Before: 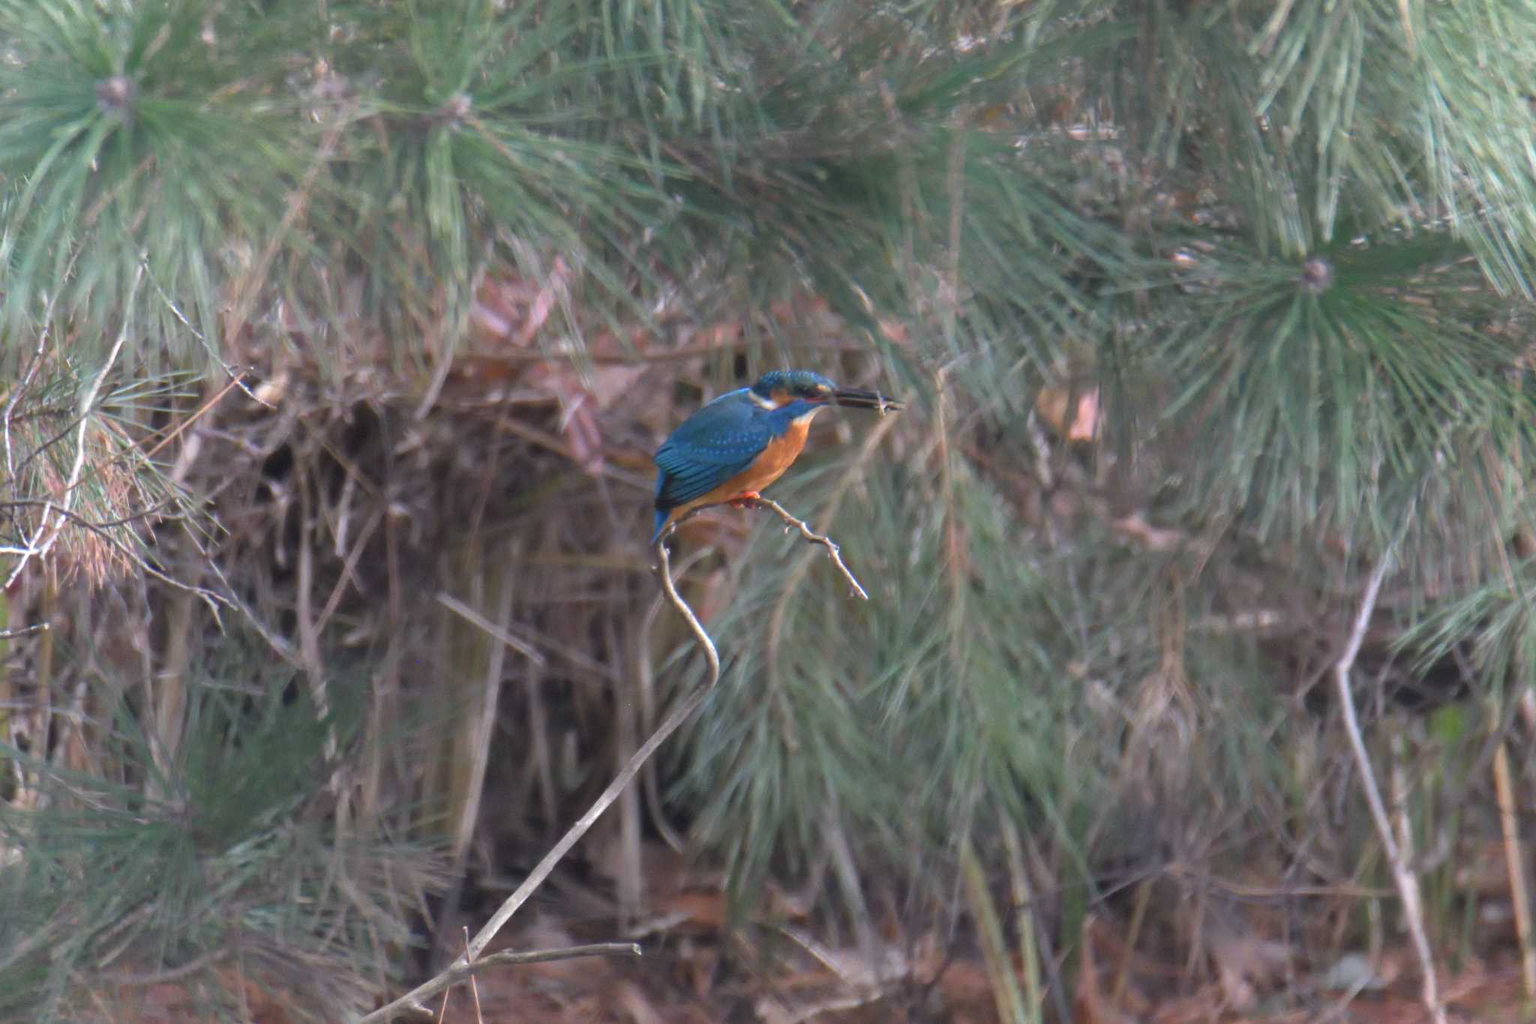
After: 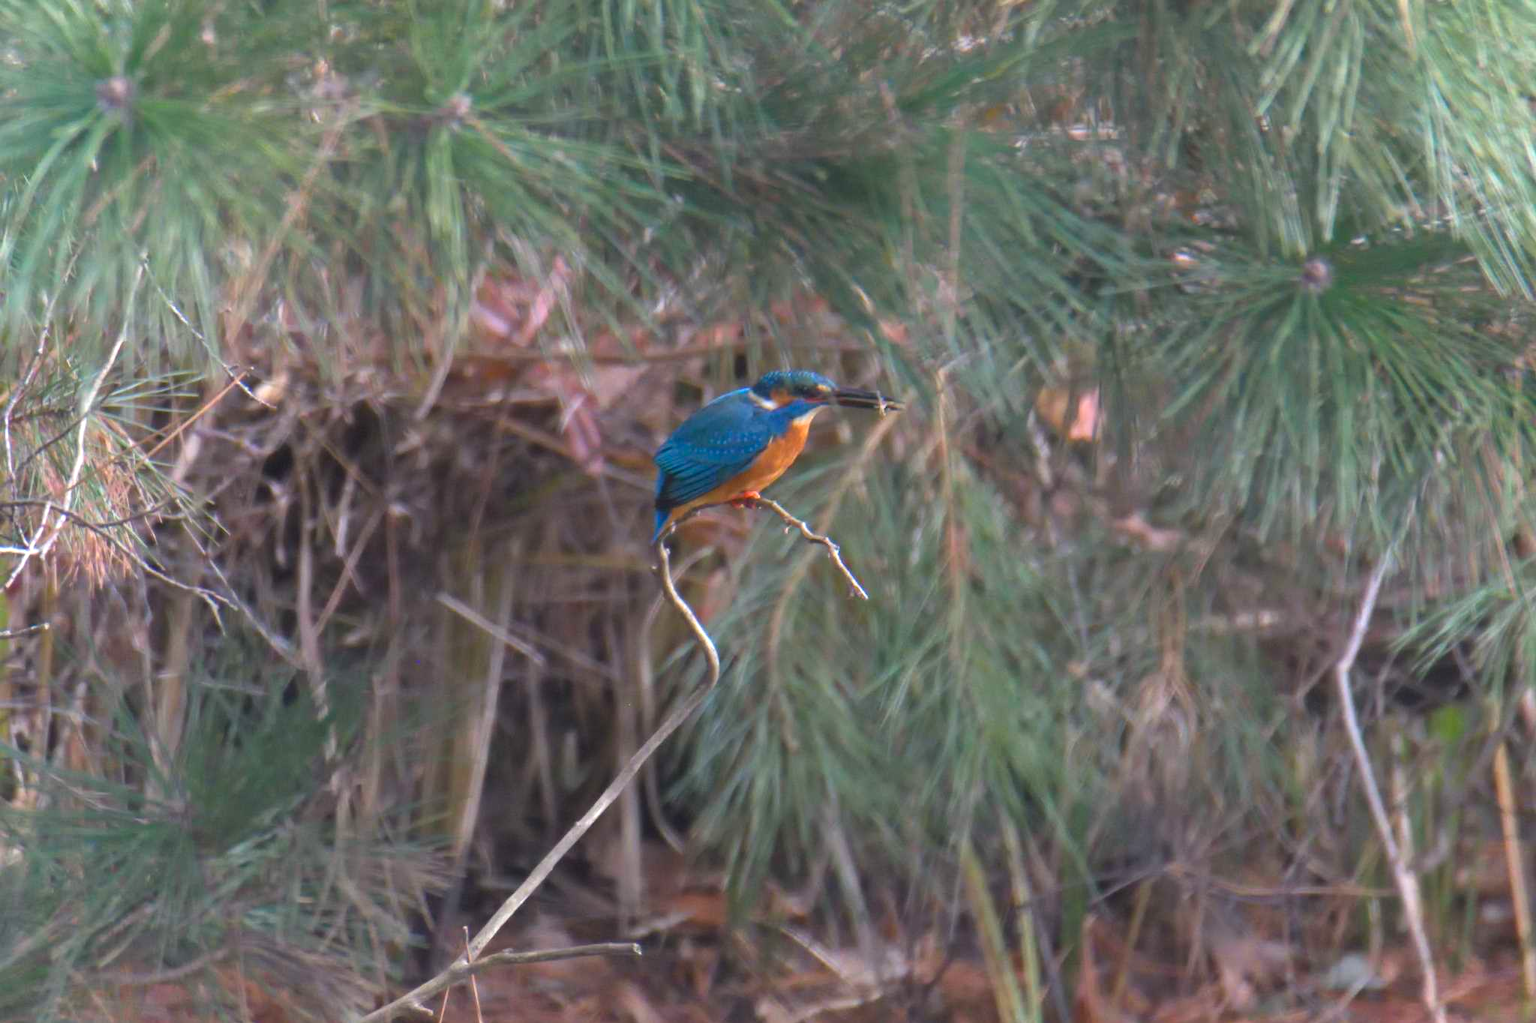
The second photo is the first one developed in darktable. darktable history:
color balance rgb: highlights gain › luminance 6.499%, highlights gain › chroma 1.292%, highlights gain › hue 87.52°, global offset › luminance 0.276%, global offset › hue 169.63°, perceptual saturation grading › global saturation 0.292%, global vibrance 40.183%
